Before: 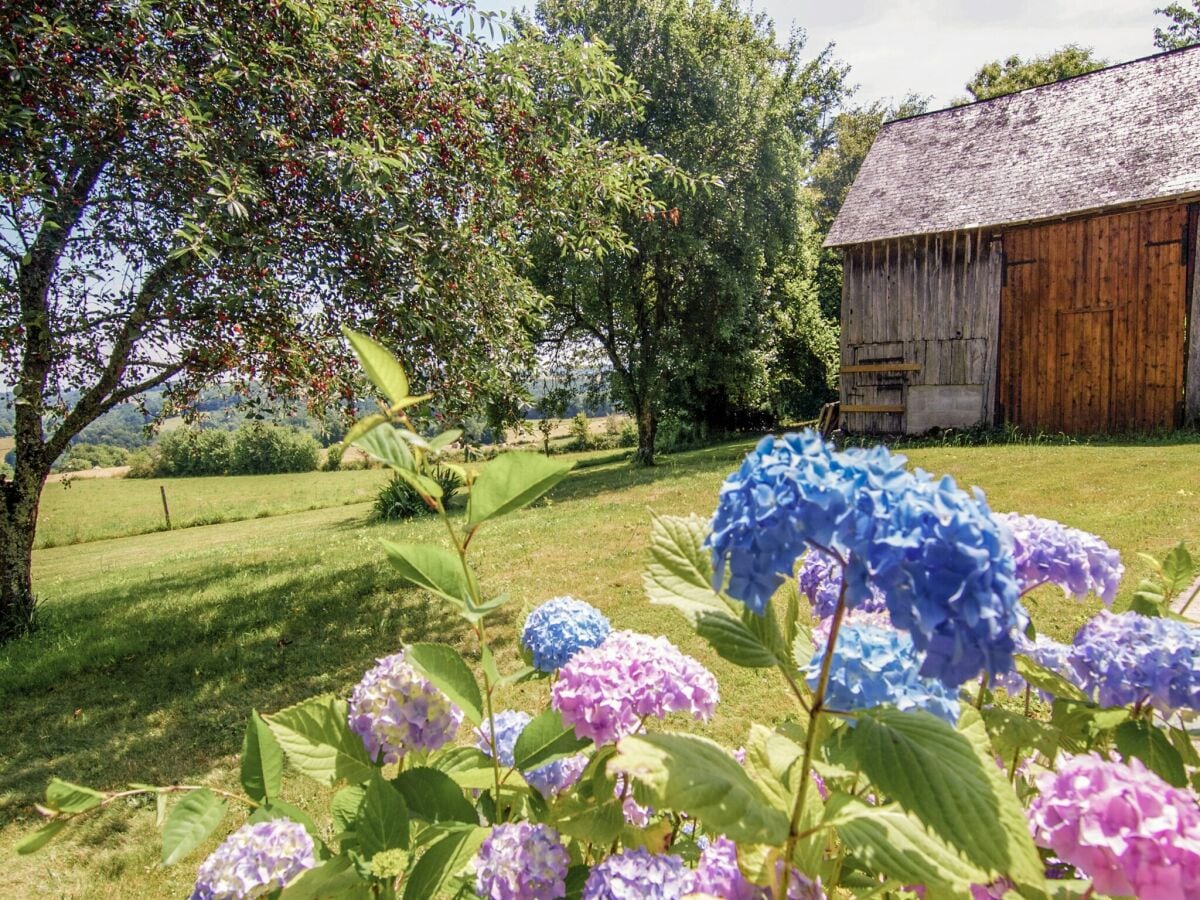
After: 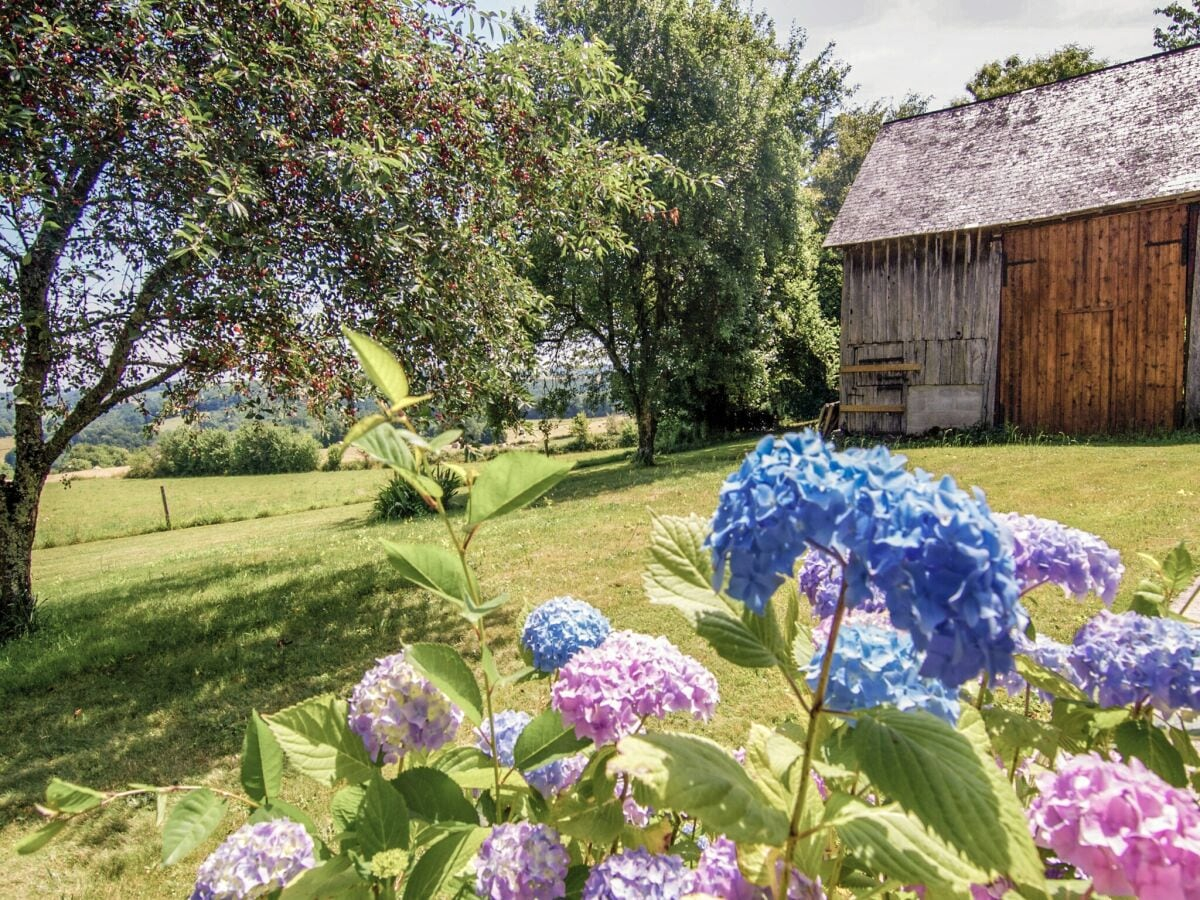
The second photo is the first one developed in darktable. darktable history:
shadows and highlights: highlights color adjustment 0%, low approximation 0.01, soften with gaussian
color zones: curves: ch0 [(0, 0.558) (0.143, 0.559) (0.286, 0.529) (0.429, 0.505) (0.571, 0.5) (0.714, 0.5) (0.857, 0.5) (1, 0.558)]; ch1 [(0, 0.469) (0.01, 0.469) (0.12, 0.446) (0.248, 0.469) (0.5, 0.5) (0.748, 0.5) (0.99, 0.469) (1, 0.469)]
